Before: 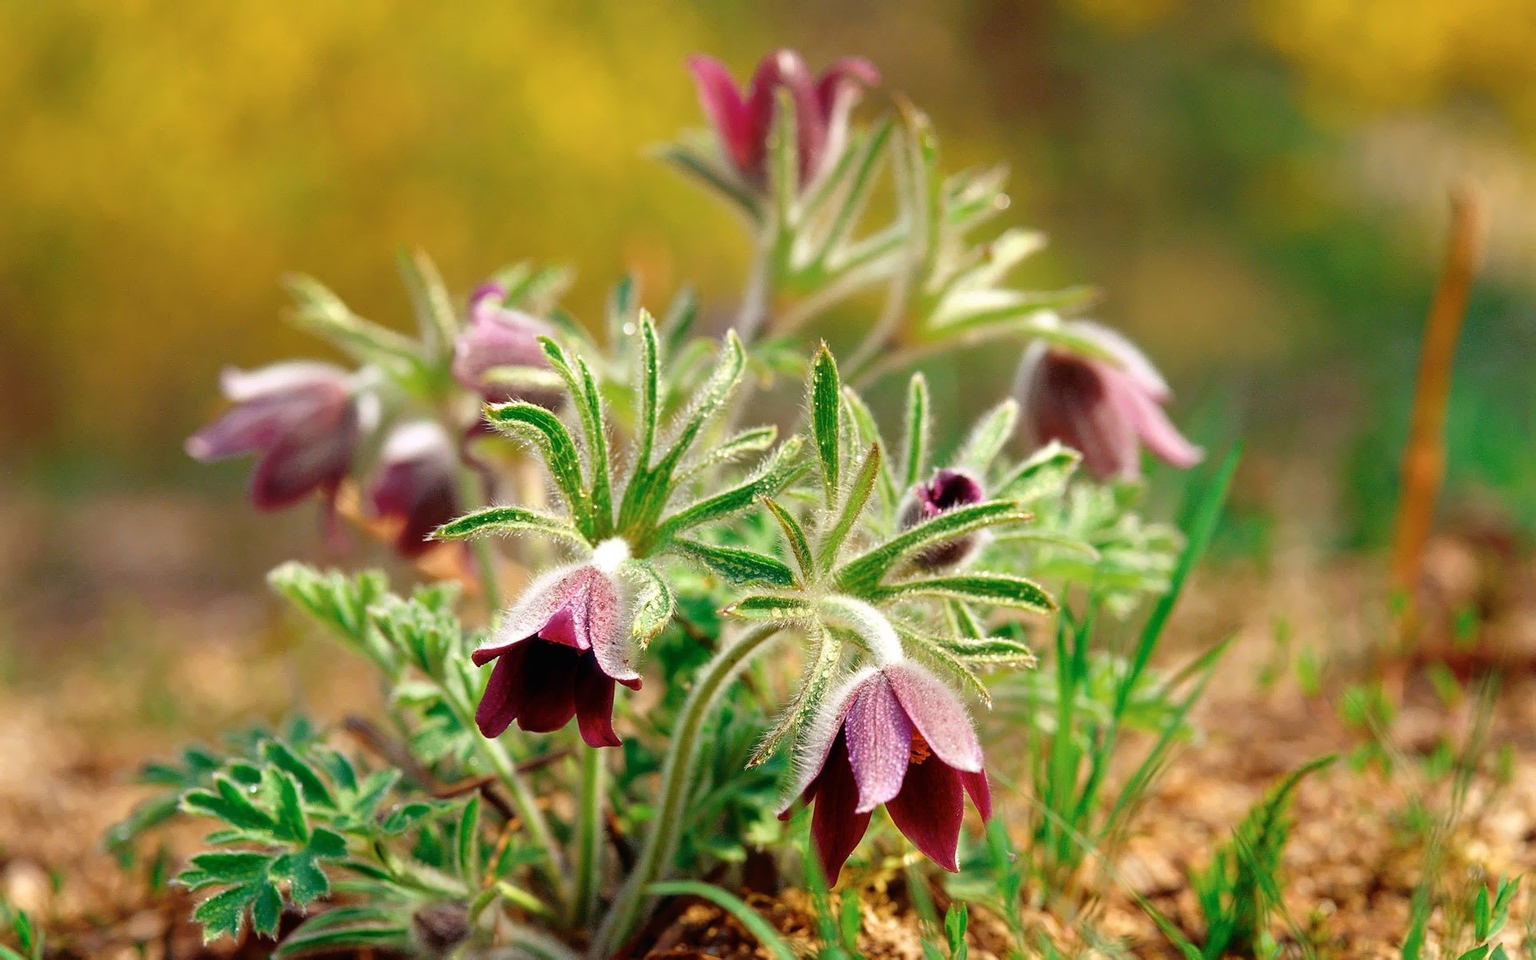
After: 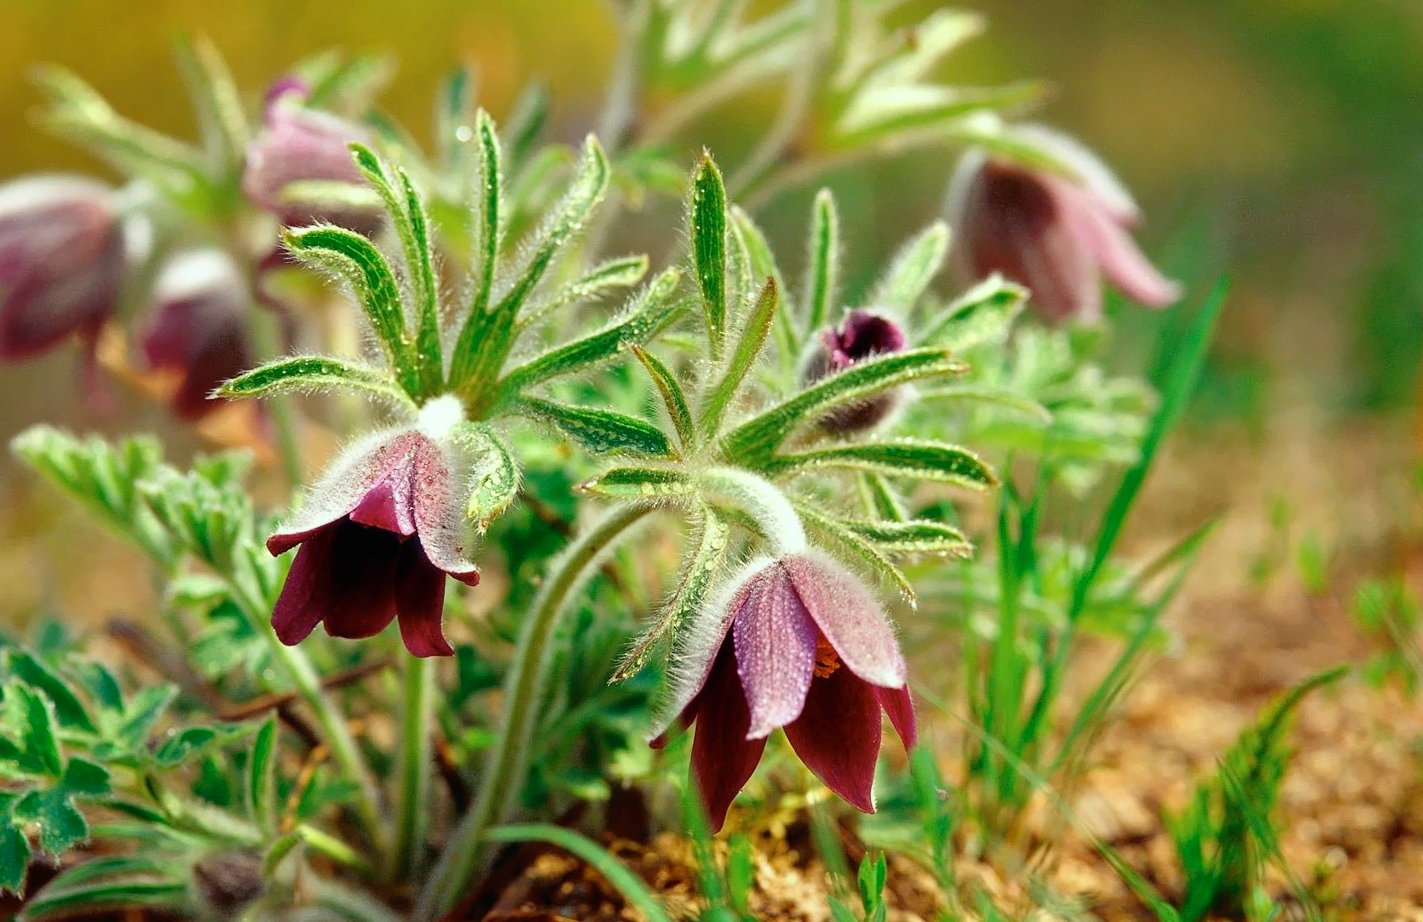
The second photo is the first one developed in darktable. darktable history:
crop: left 16.861%, top 23.114%, right 9.006%
color correction: highlights a* -7.8, highlights b* 3.48
